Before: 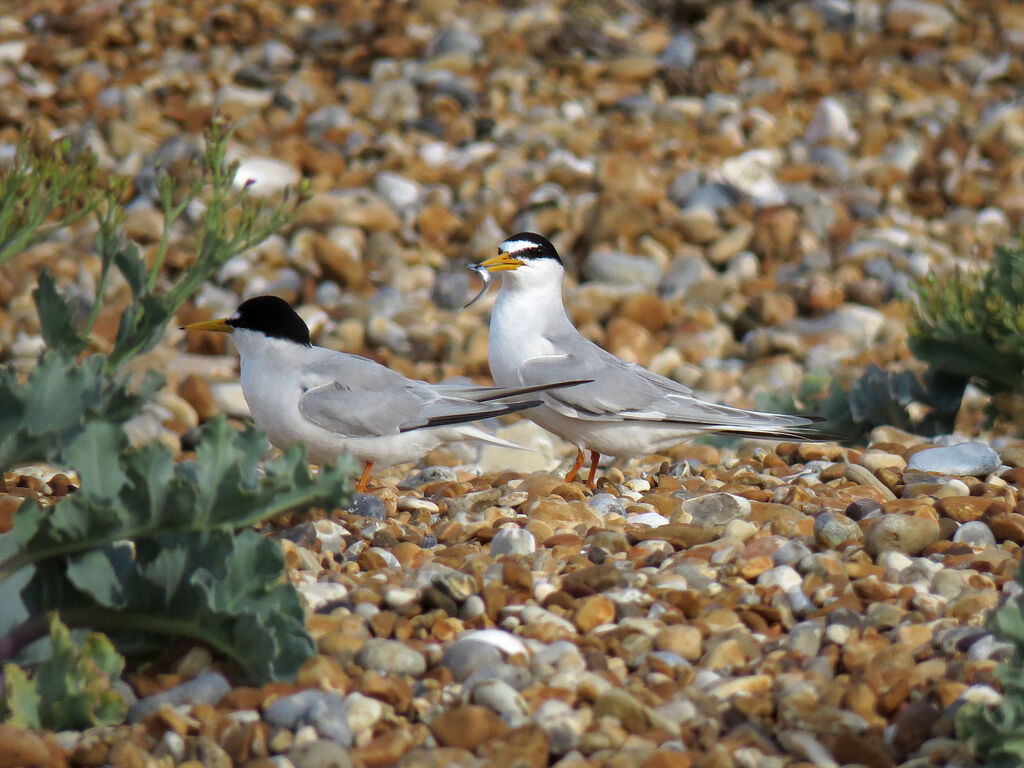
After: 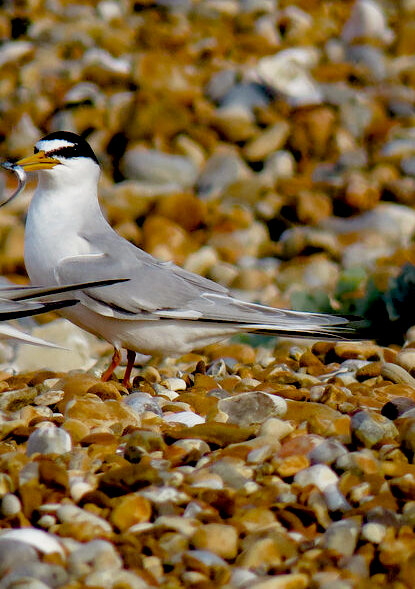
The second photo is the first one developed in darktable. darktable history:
exposure: black level correction 0.044, exposure -0.232 EV, compensate highlight preservation false
crop: left 45.352%, top 13.259%, right 14.117%, bottom 9.956%
color balance rgb: power › chroma 0.681%, power › hue 60°, perceptual saturation grading › global saturation 43.739%, perceptual saturation grading › highlights -50.491%, perceptual saturation grading › shadows 30.42%
